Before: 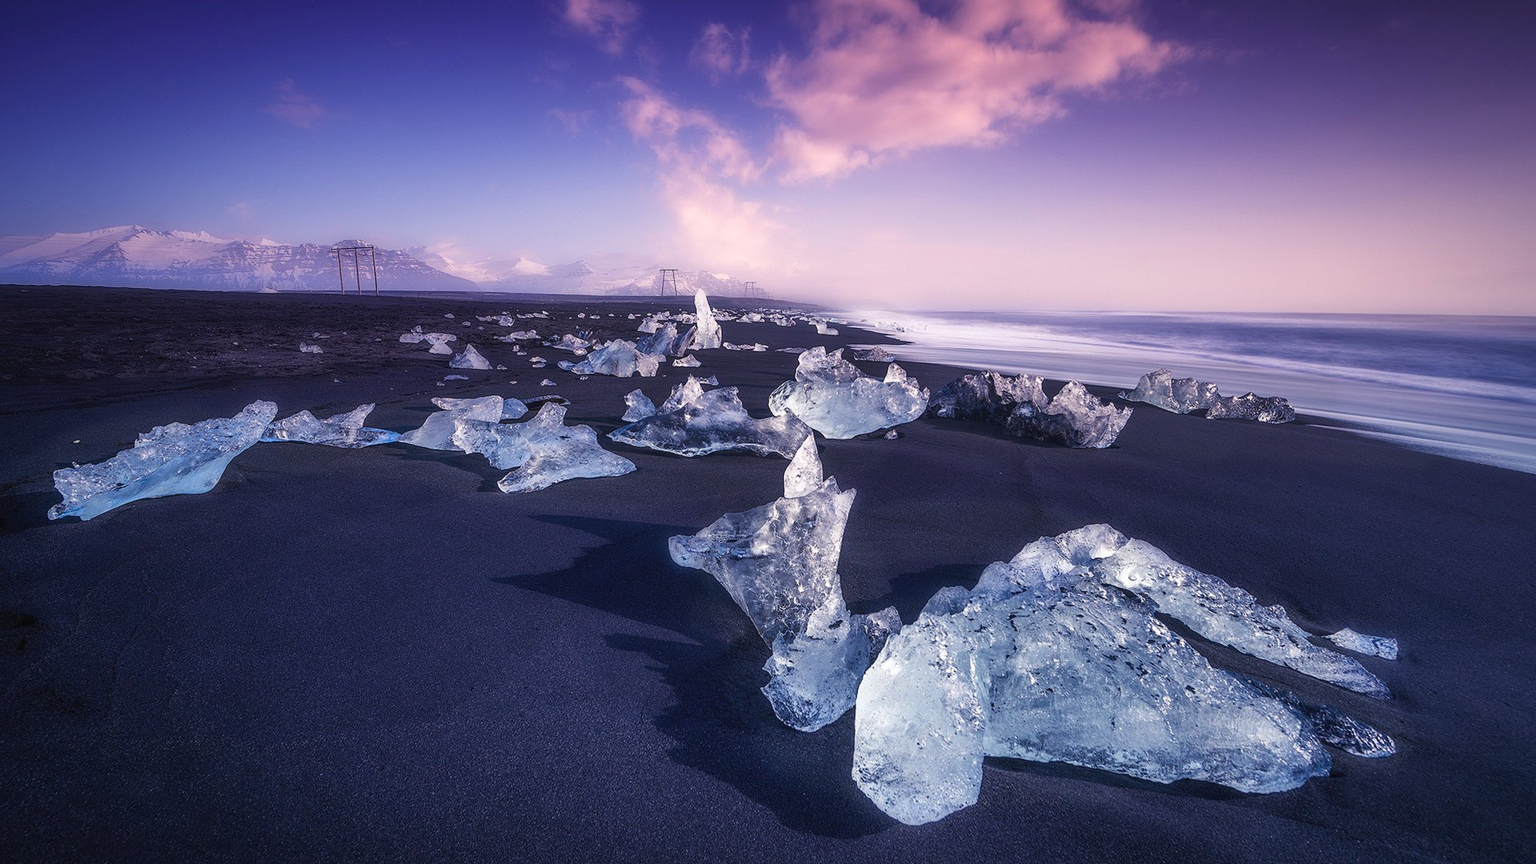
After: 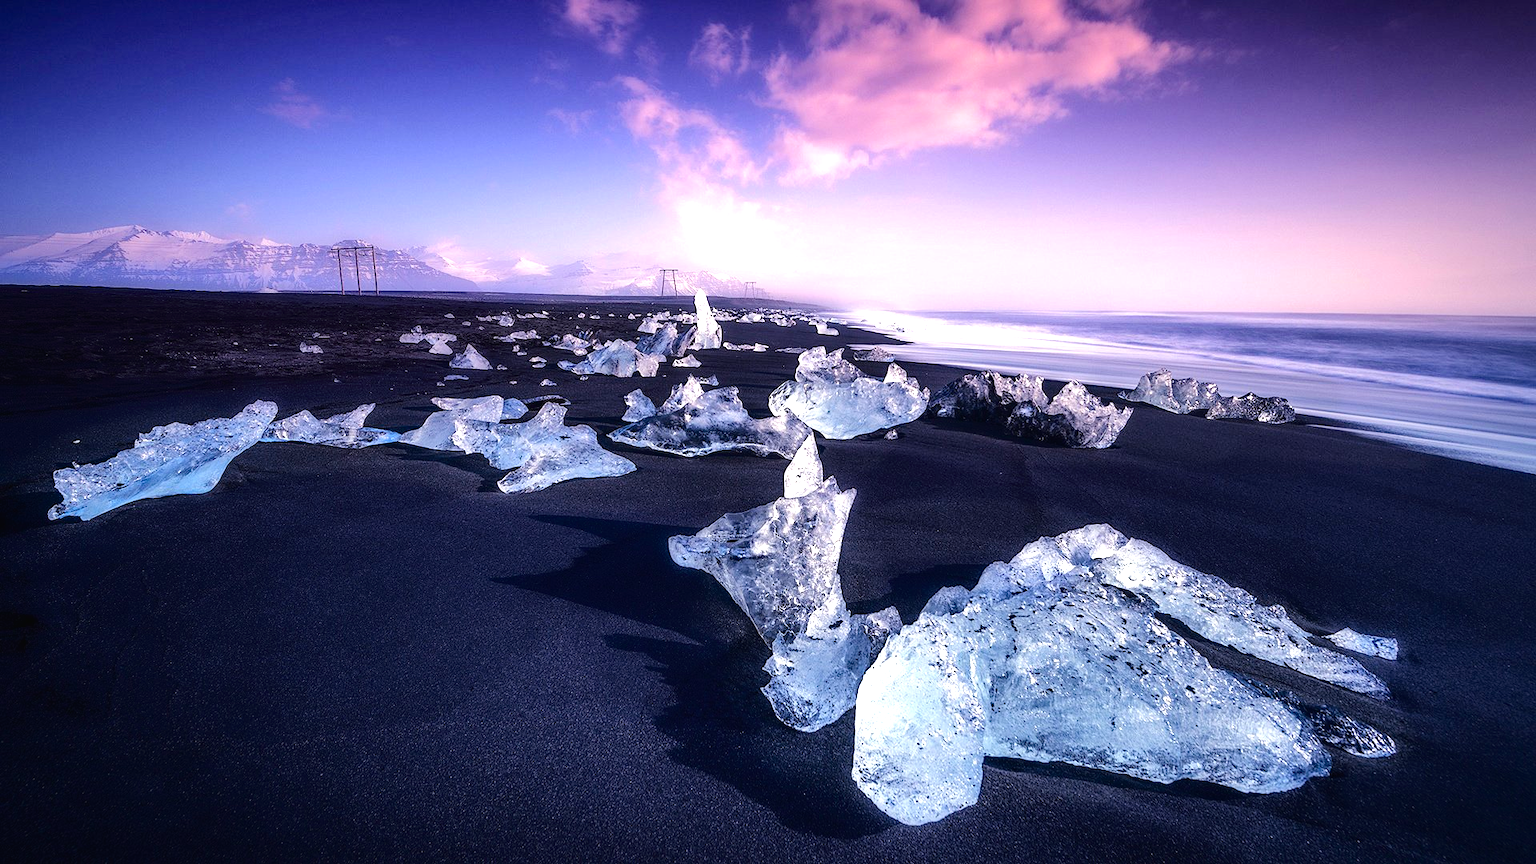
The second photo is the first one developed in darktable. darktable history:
haze removal: strength 0.289, distance 0.253, compatibility mode true, adaptive false
tone equalizer: -8 EV -0.735 EV, -7 EV -0.693 EV, -6 EV -0.568 EV, -5 EV -0.39 EV, -3 EV 0.393 EV, -2 EV 0.6 EV, -1 EV 0.674 EV, +0 EV 0.776 EV
tone curve: curves: ch0 [(0, 0) (0.003, 0.016) (0.011, 0.015) (0.025, 0.017) (0.044, 0.026) (0.069, 0.034) (0.1, 0.043) (0.136, 0.068) (0.177, 0.119) (0.224, 0.175) (0.277, 0.251) (0.335, 0.328) (0.399, 0.415) (0.468, 0.499) (0.543, 0.58) (0.623, 0.659) (0.709, 0.731) (0.801, 0.807) (0.898, 0.895) (1, 1)], color space Lab, independent channels, preserve colors none
